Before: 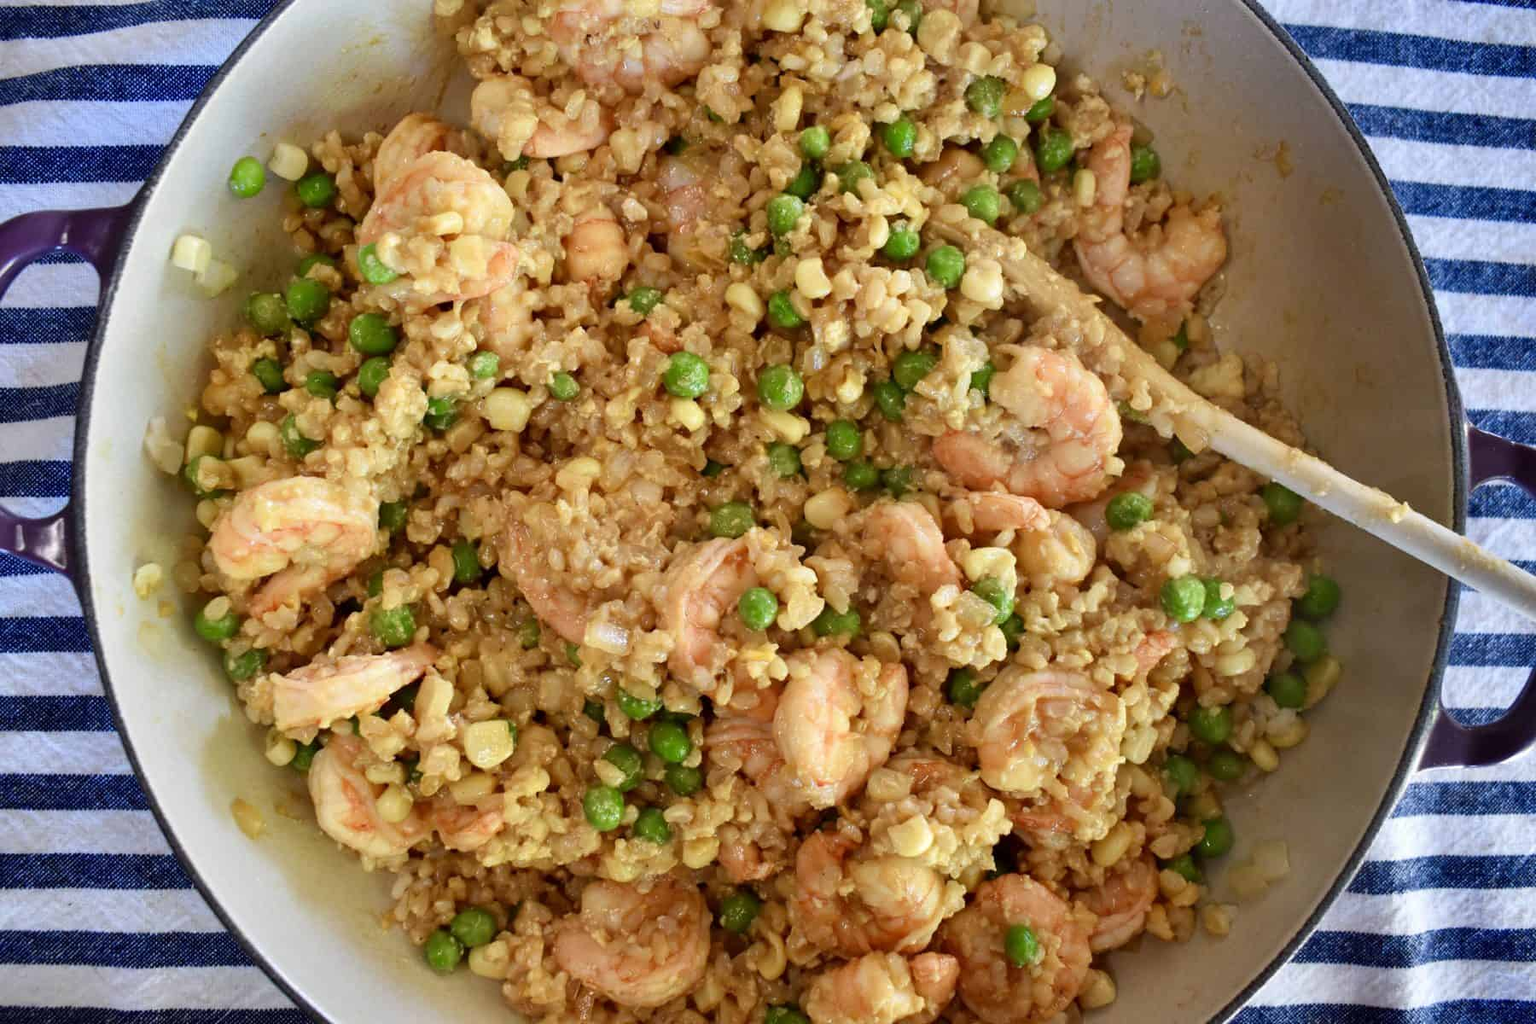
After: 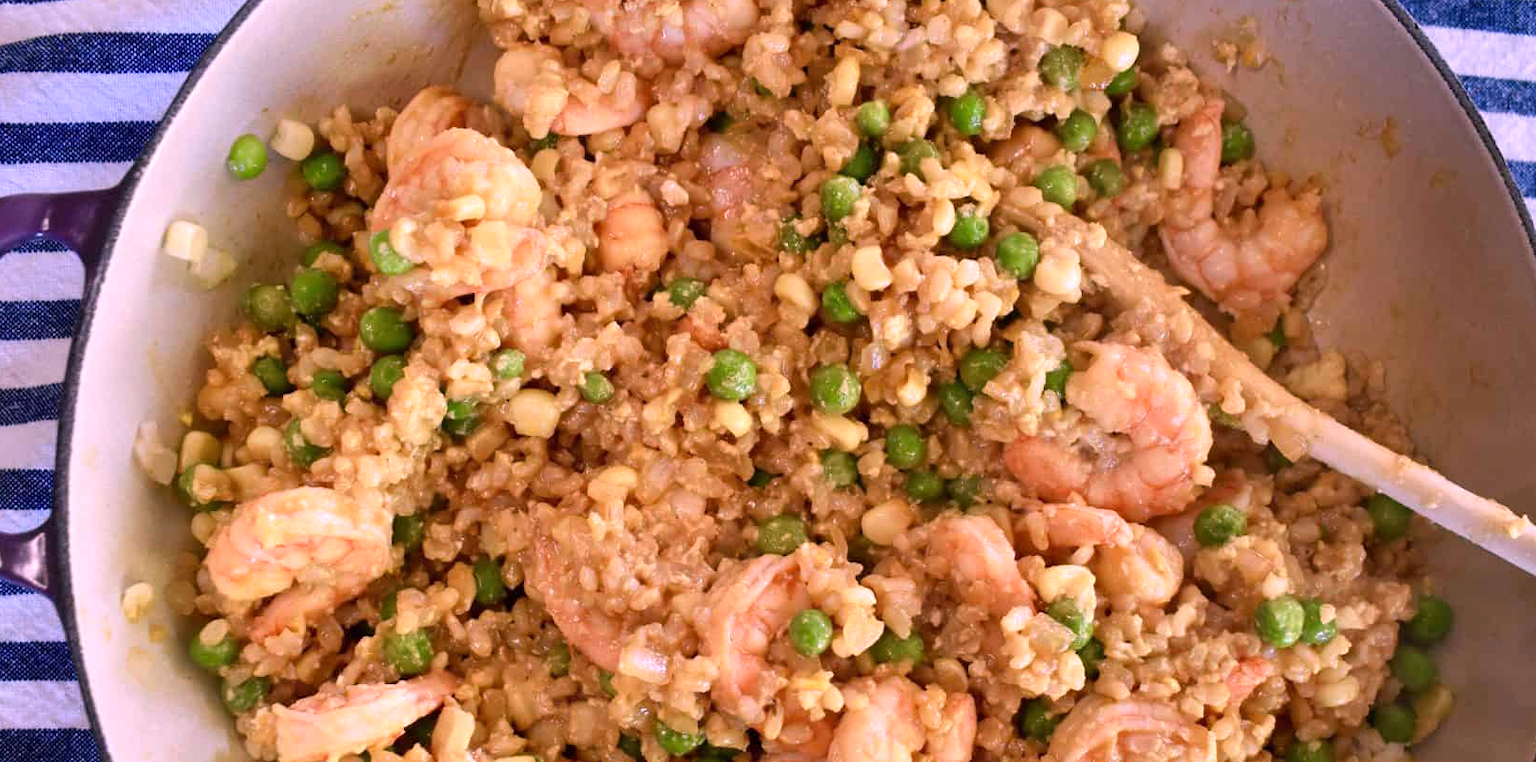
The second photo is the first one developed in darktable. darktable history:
white balance: red 1.188, blue 1.11
crop: left 1.509%, top 3.452%, right 7.696%, bottom 28.452%
